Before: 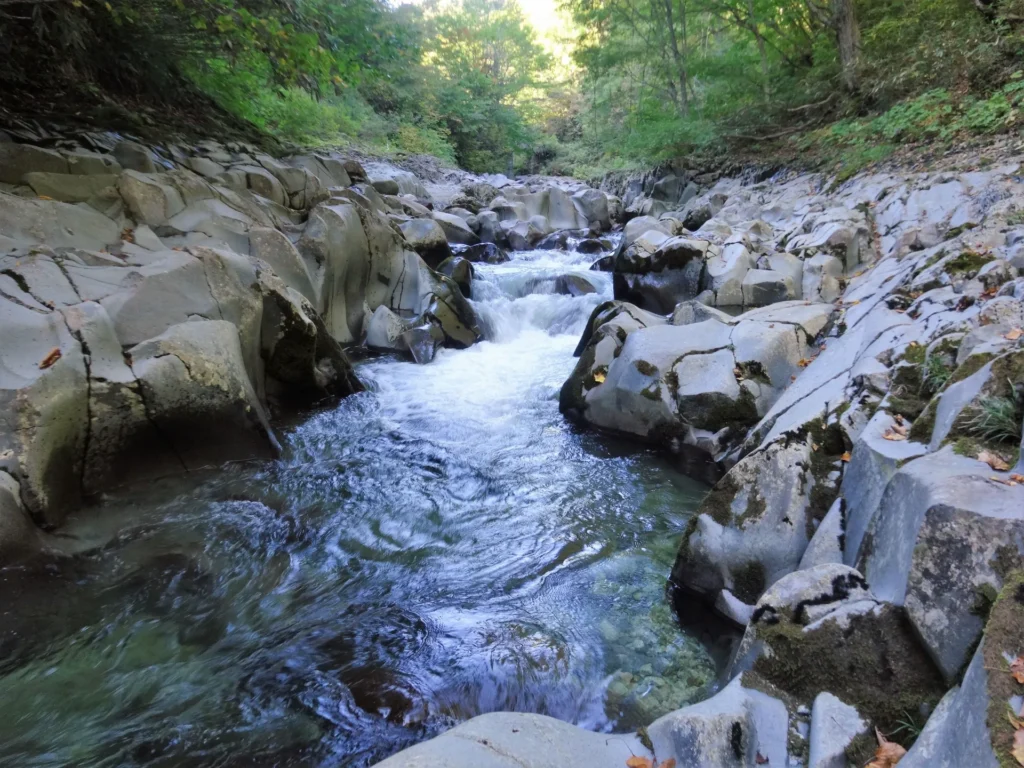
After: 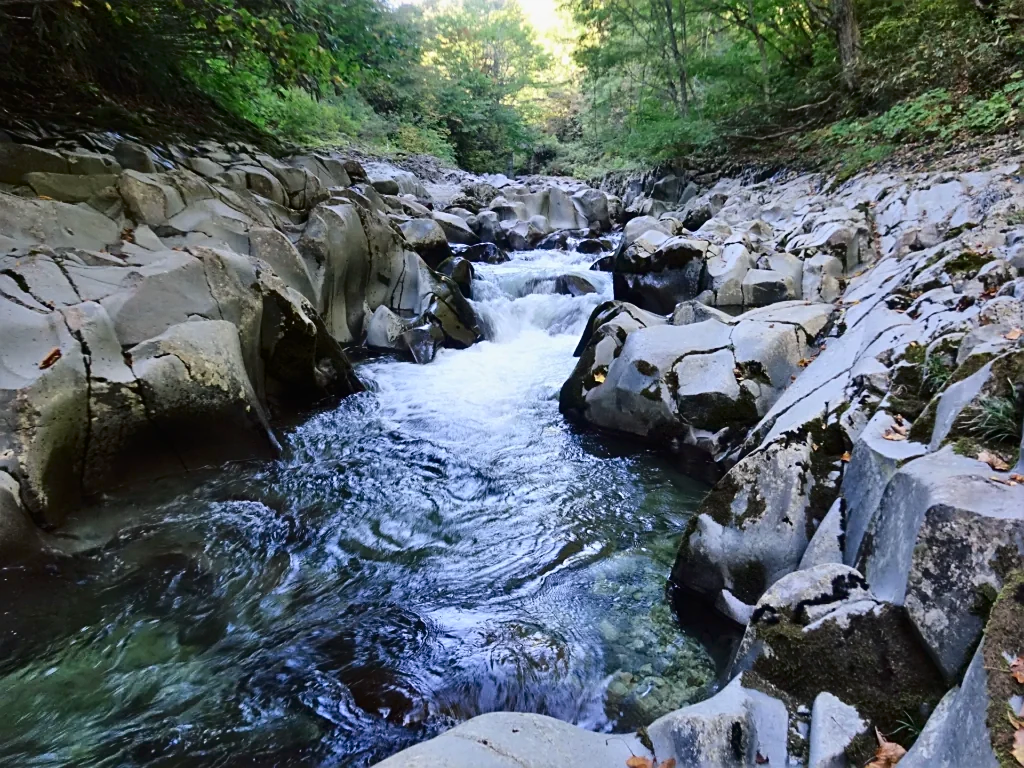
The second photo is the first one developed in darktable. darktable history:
shadows and highlights: soften with gaussian
sharpen: on, module defaults
tone curve: curves: ch0 [(0.016, 0.011) (0.21, 0.113) (0.515, 0.476) (0.78, 0.795) (1, 0.981)], color space Lab, independent channels, preserve colors none
contrast brightness saturation: contrast 0.1, brightness 0.016, saturation 0.024
